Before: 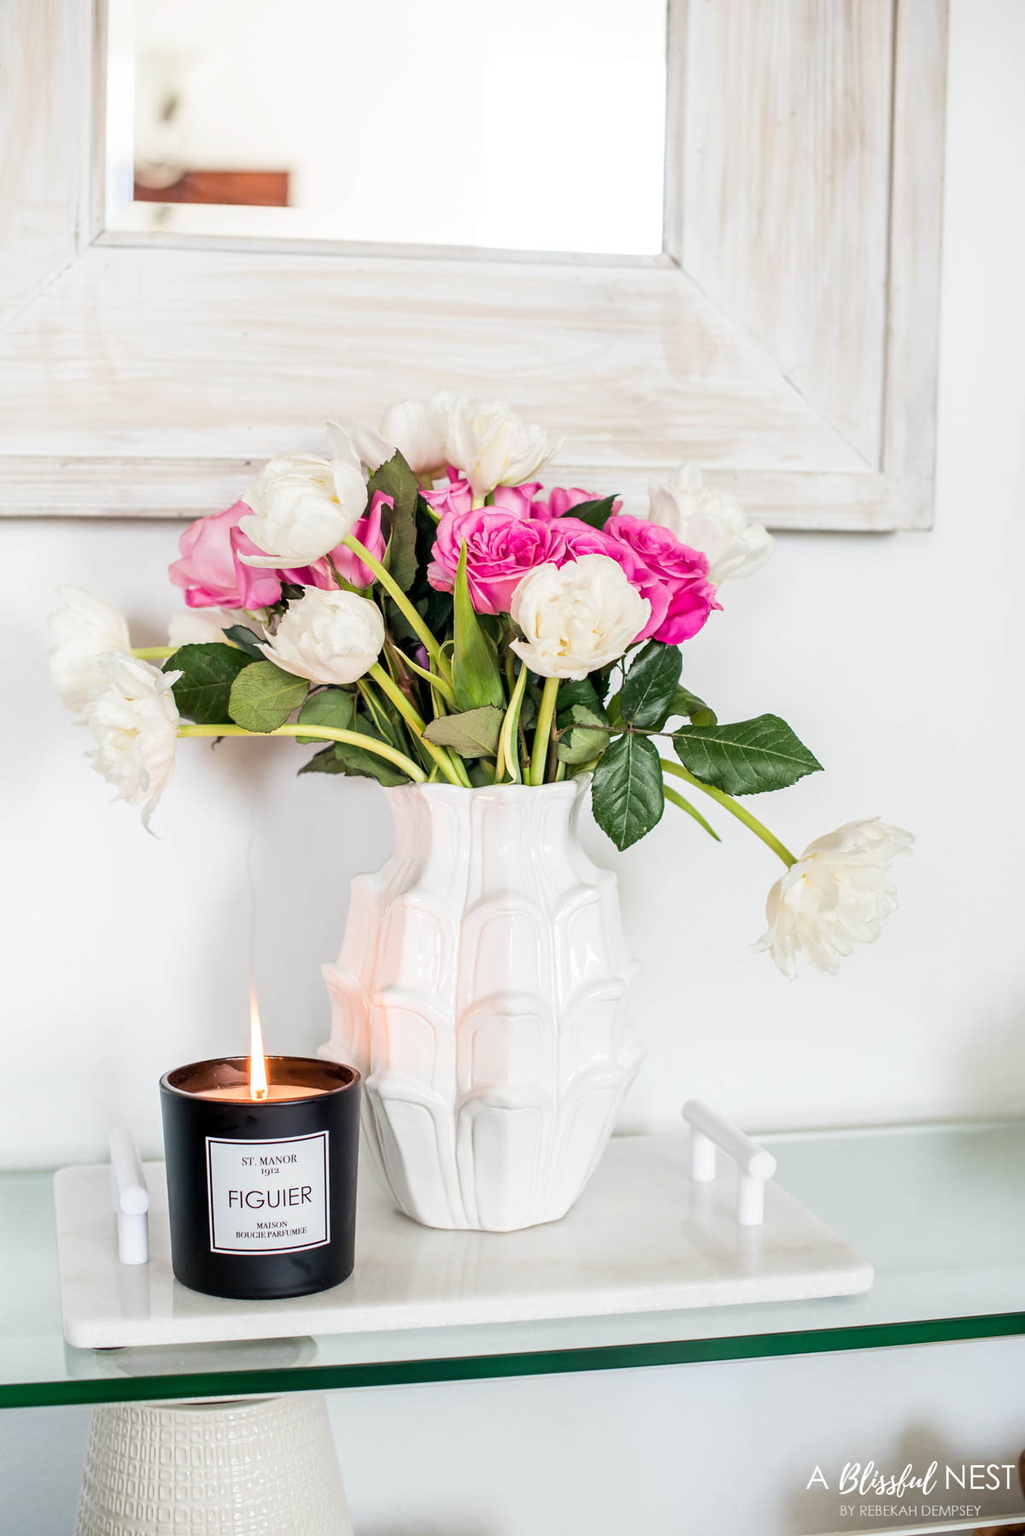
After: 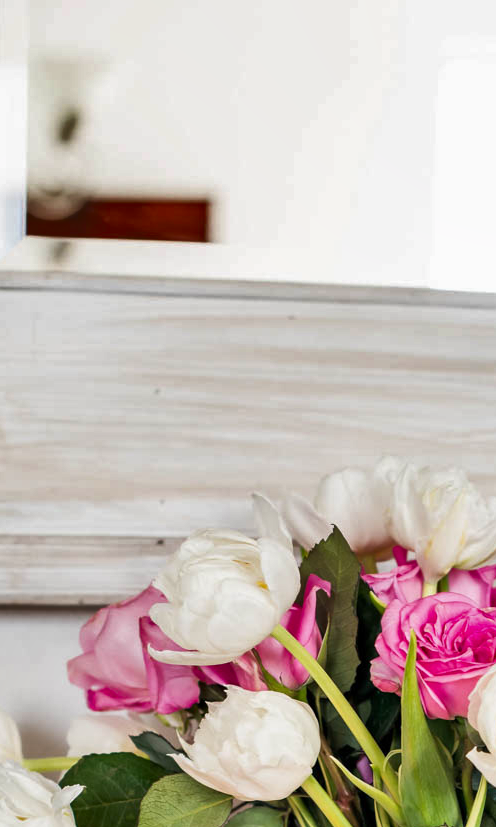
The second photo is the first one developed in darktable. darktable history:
shadows and highlights: shadows 76.2, highlights -60.74, soften with gaussian
exposure: exposure -0.022 EV, compensate exposure bias true, compensate highlight preservation false
crop and rotate: left 10.849%, top 0.093%, right 47.775%, bottom 53.881%
